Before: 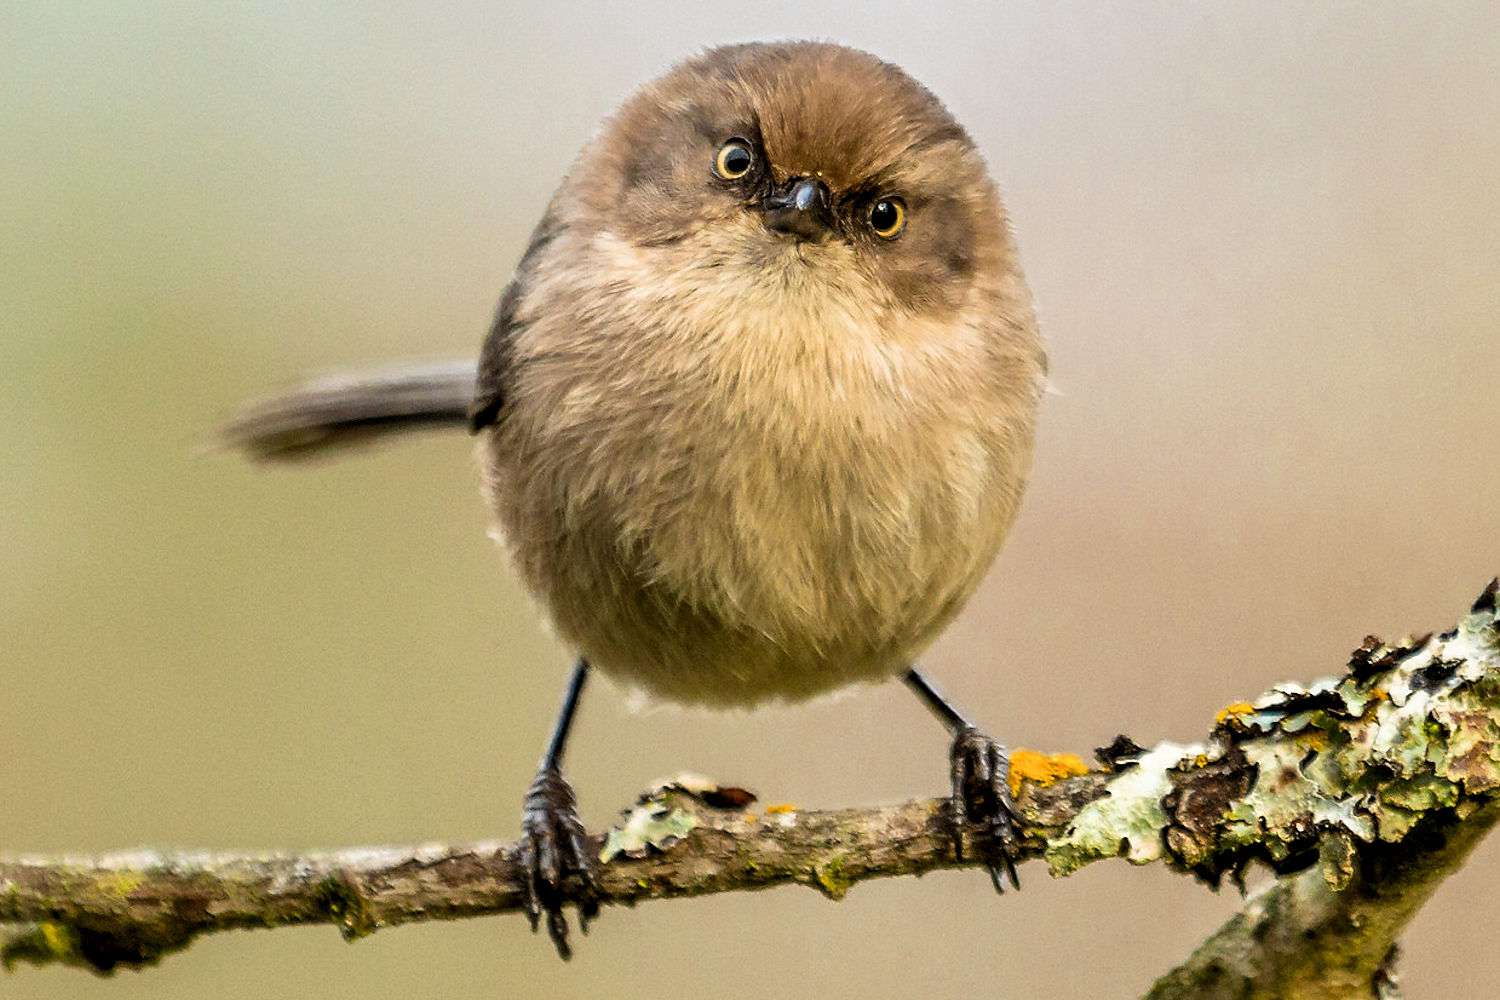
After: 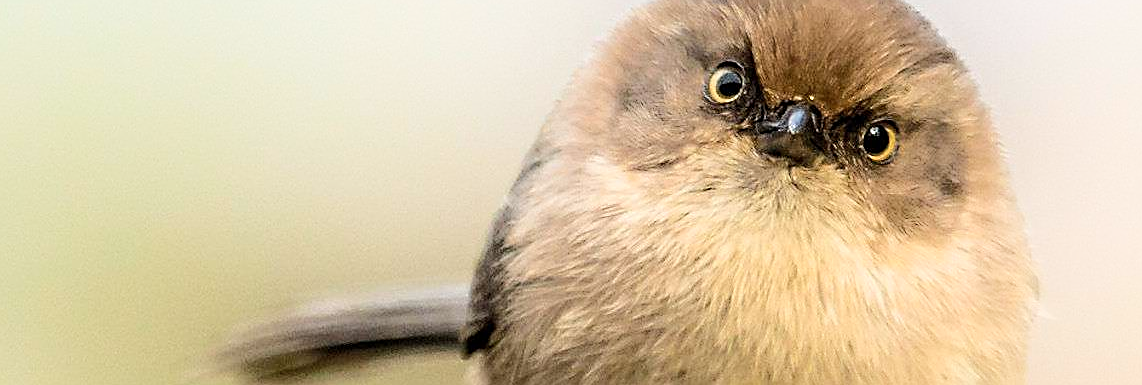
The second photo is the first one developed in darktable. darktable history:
sharpen: on, module defaults
shadows and highlights: shadows -89.34, highlights 90.42, soften with gaussian
crop: left 0.568%, top 7.633%, right 23.281%, bottom 53.808%
